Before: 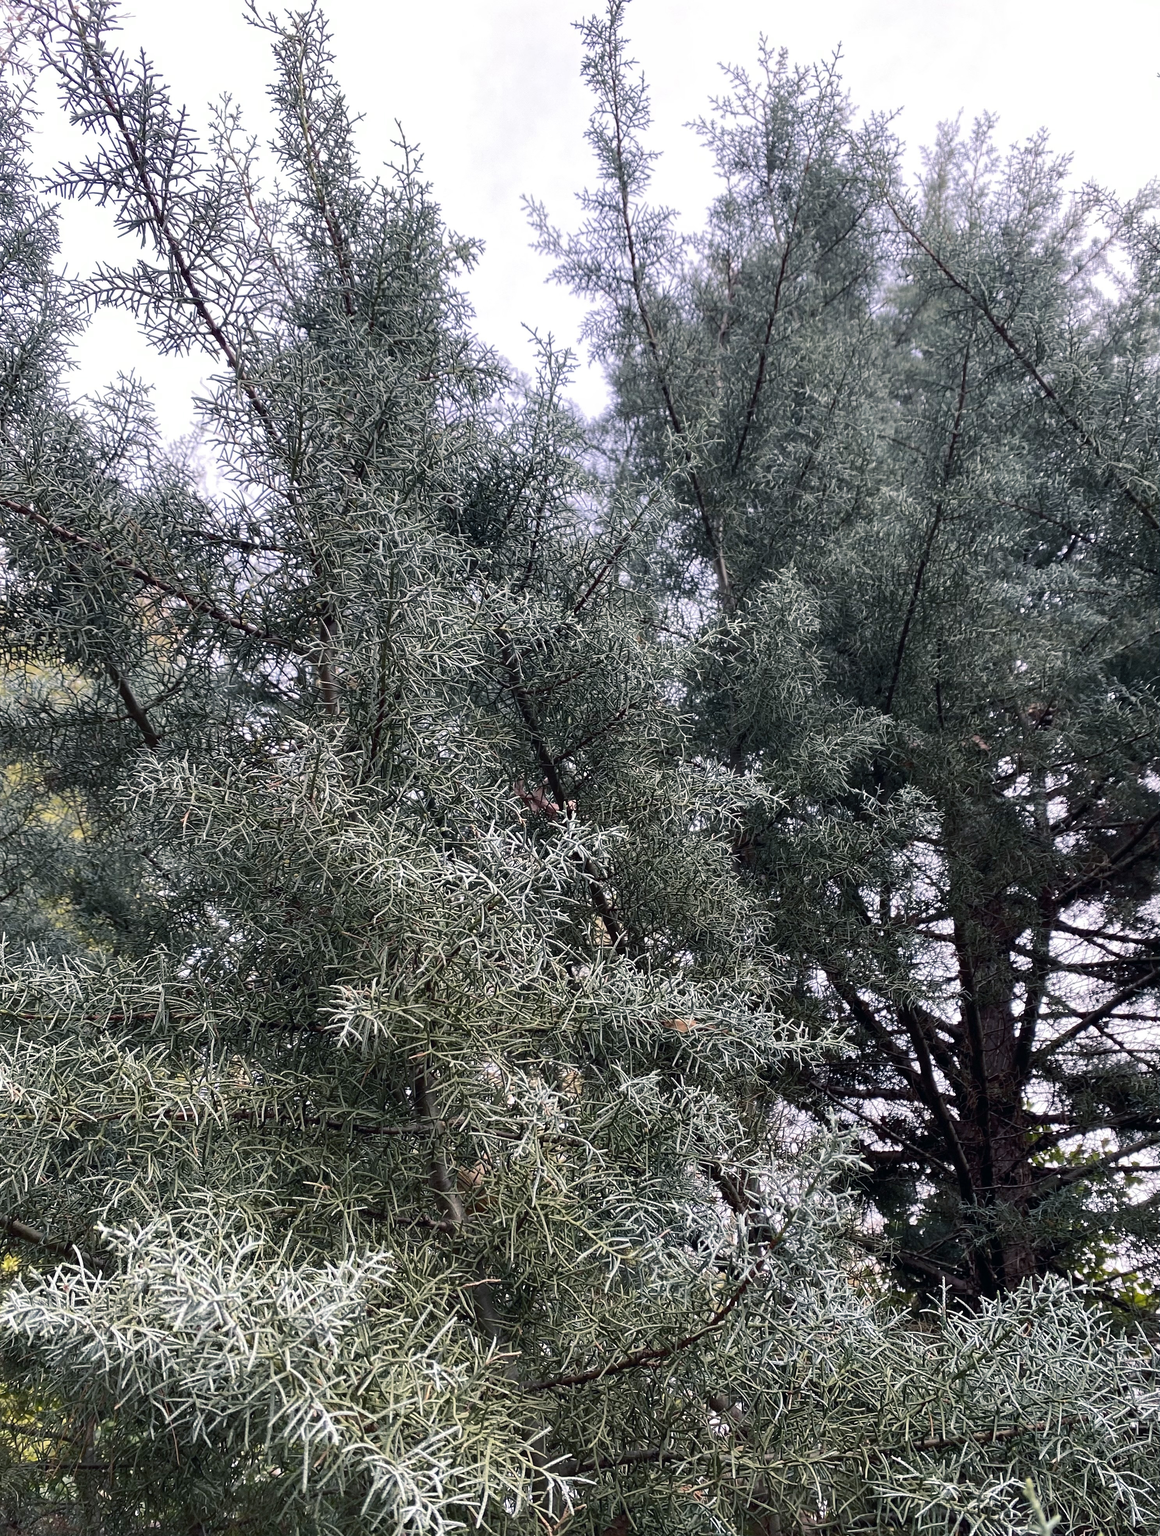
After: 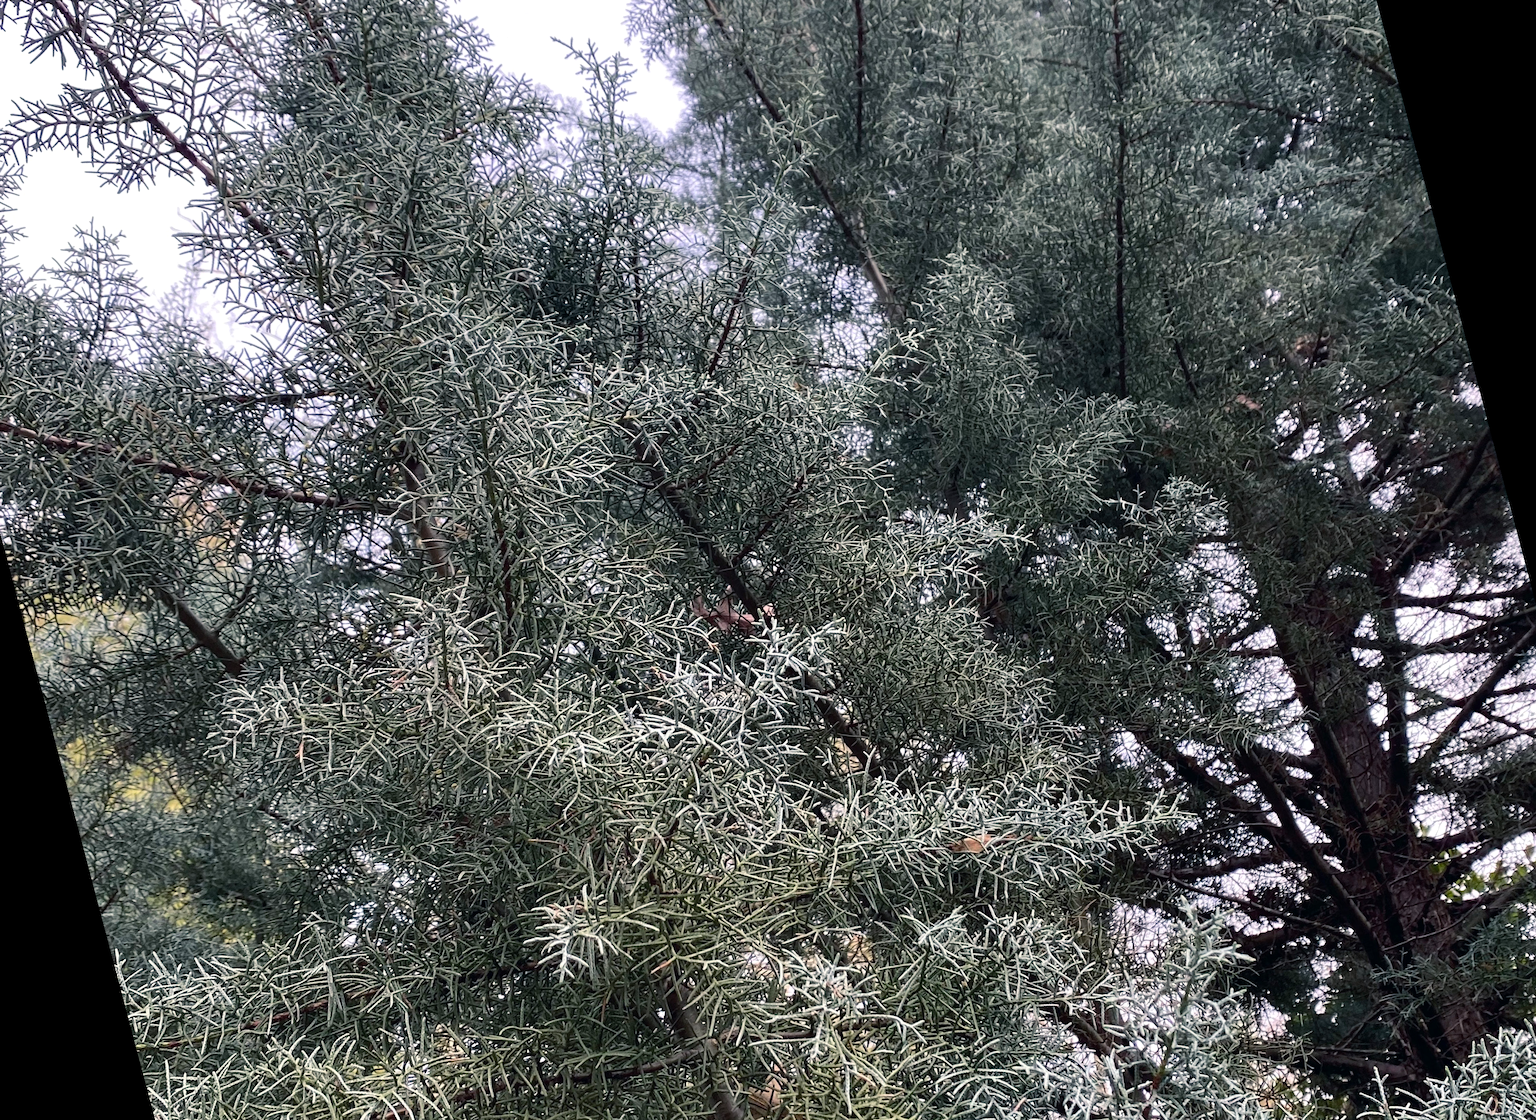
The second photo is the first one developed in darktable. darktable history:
shadows and highlights: shadows 12, white point adjustment 1.2, highlights -0.36, soften with gaussian
rotate and perspective: rotation -14.8°, crop left 0.1, crop right 0.903, crop top 0.25, crop bottom 0.748
